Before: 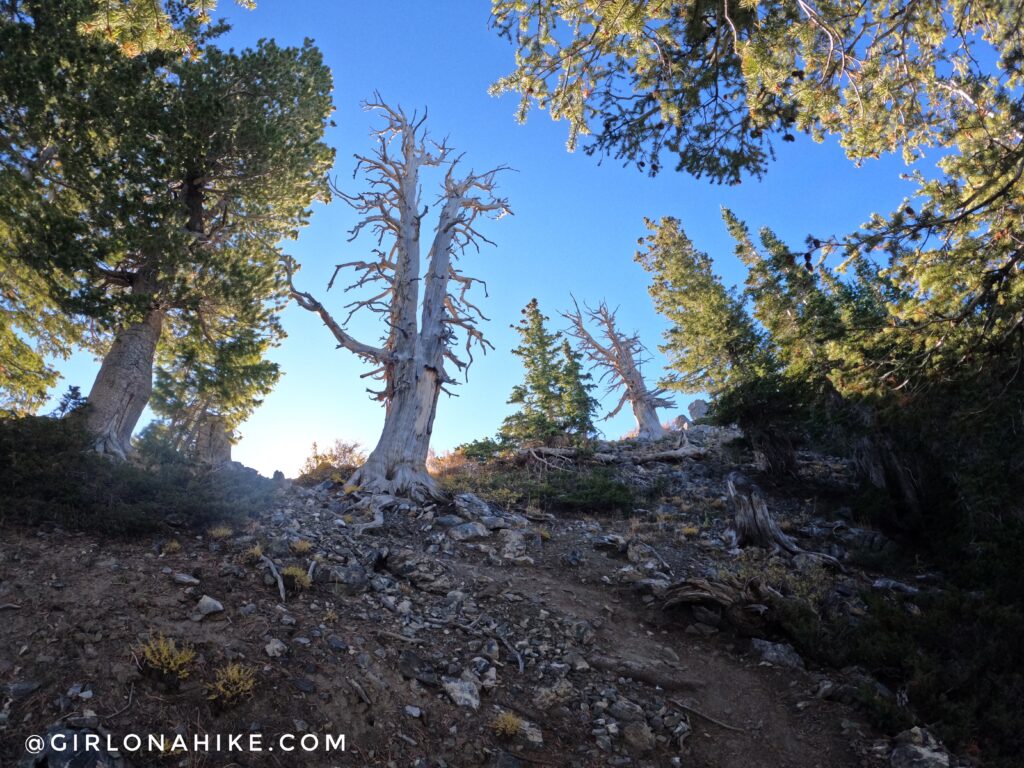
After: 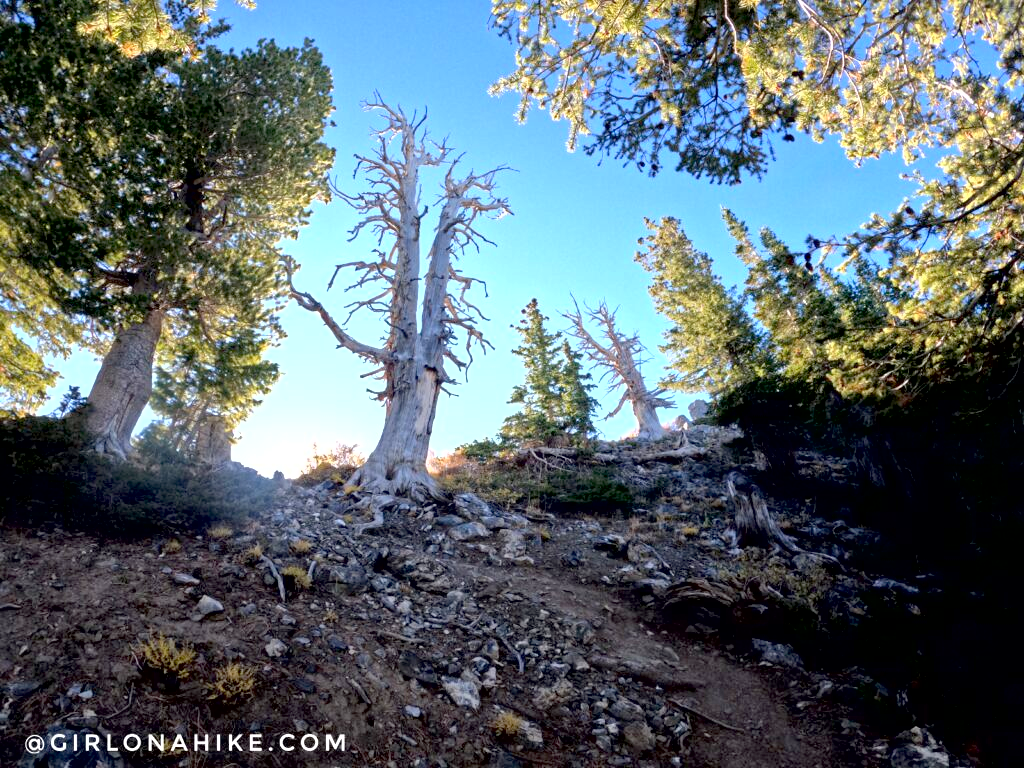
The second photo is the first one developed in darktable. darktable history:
shadows and highlights: shadows 20.63, highlights -19.34, soften with gaussian
exposure: black level correction 0.012, exposure 0.7 EV, compensate highlight preservation false
